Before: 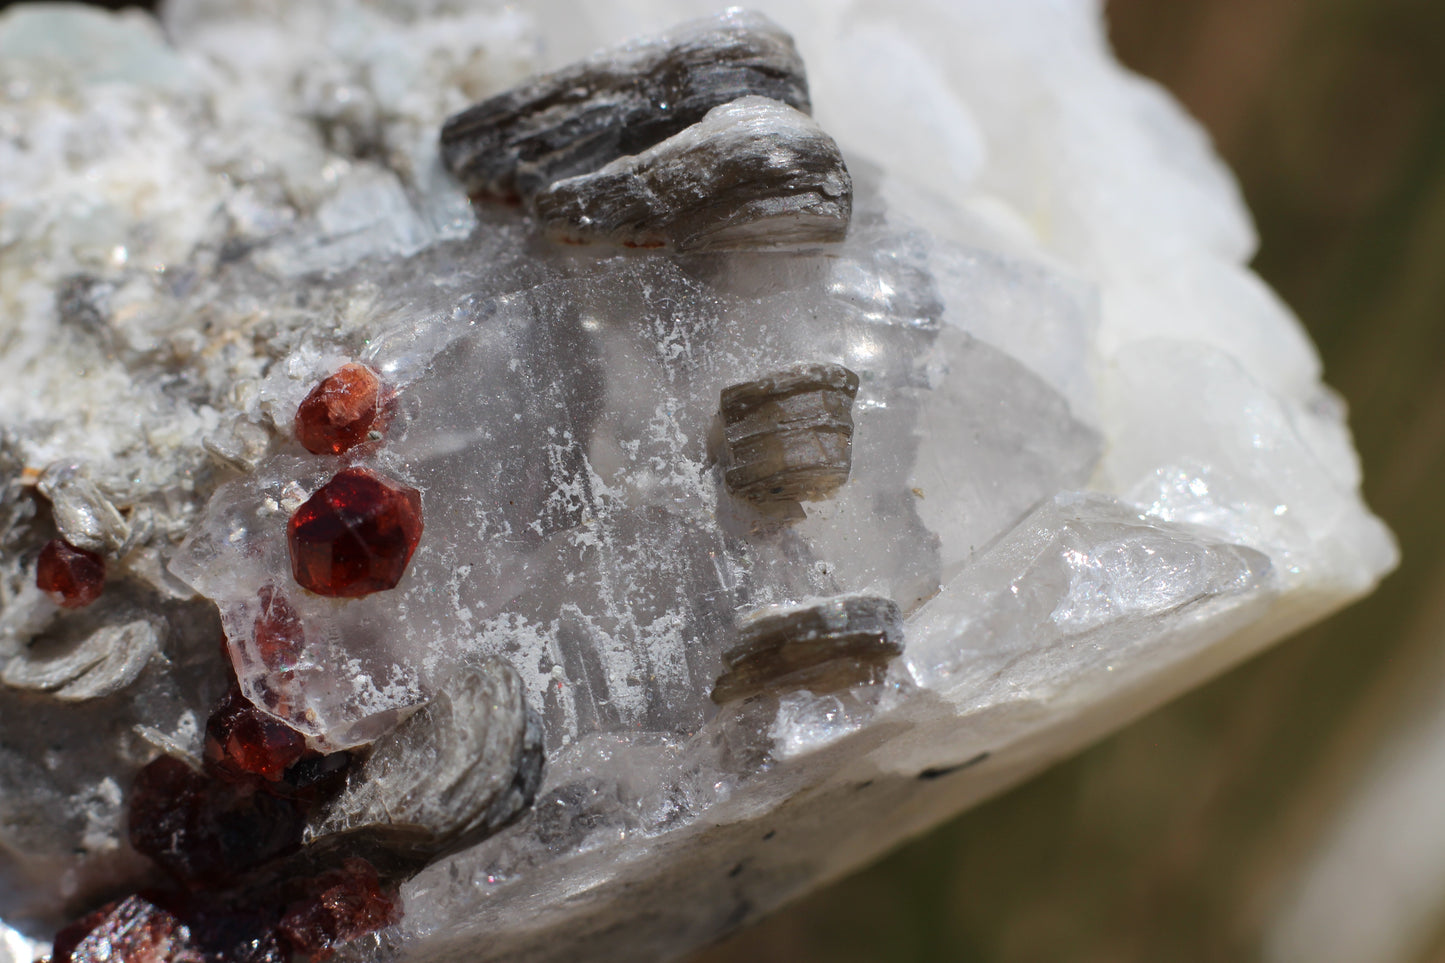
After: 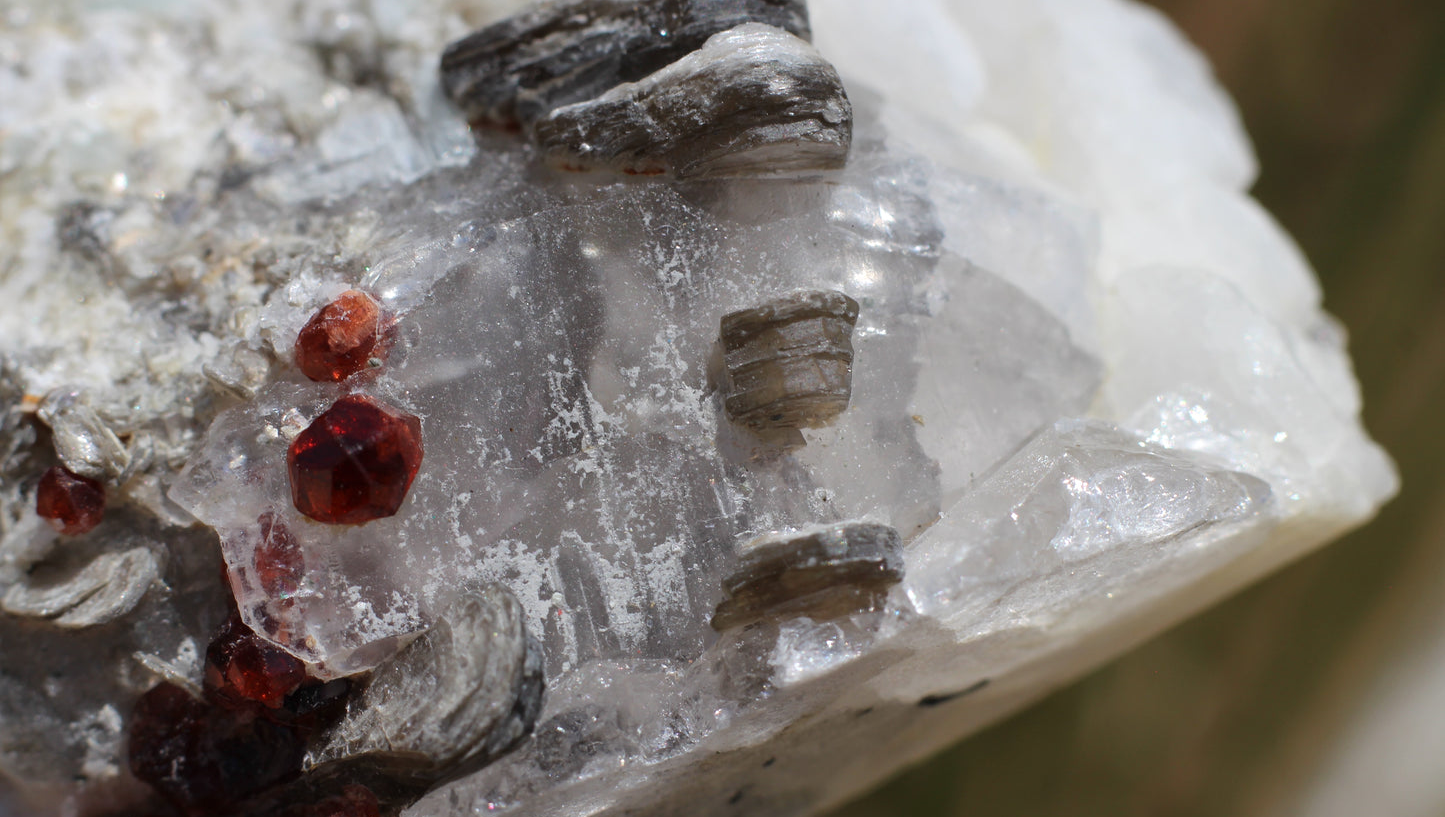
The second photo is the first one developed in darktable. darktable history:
crop: top 7.6%, bottom 7.517%
tone equalizer: on, module defaults
